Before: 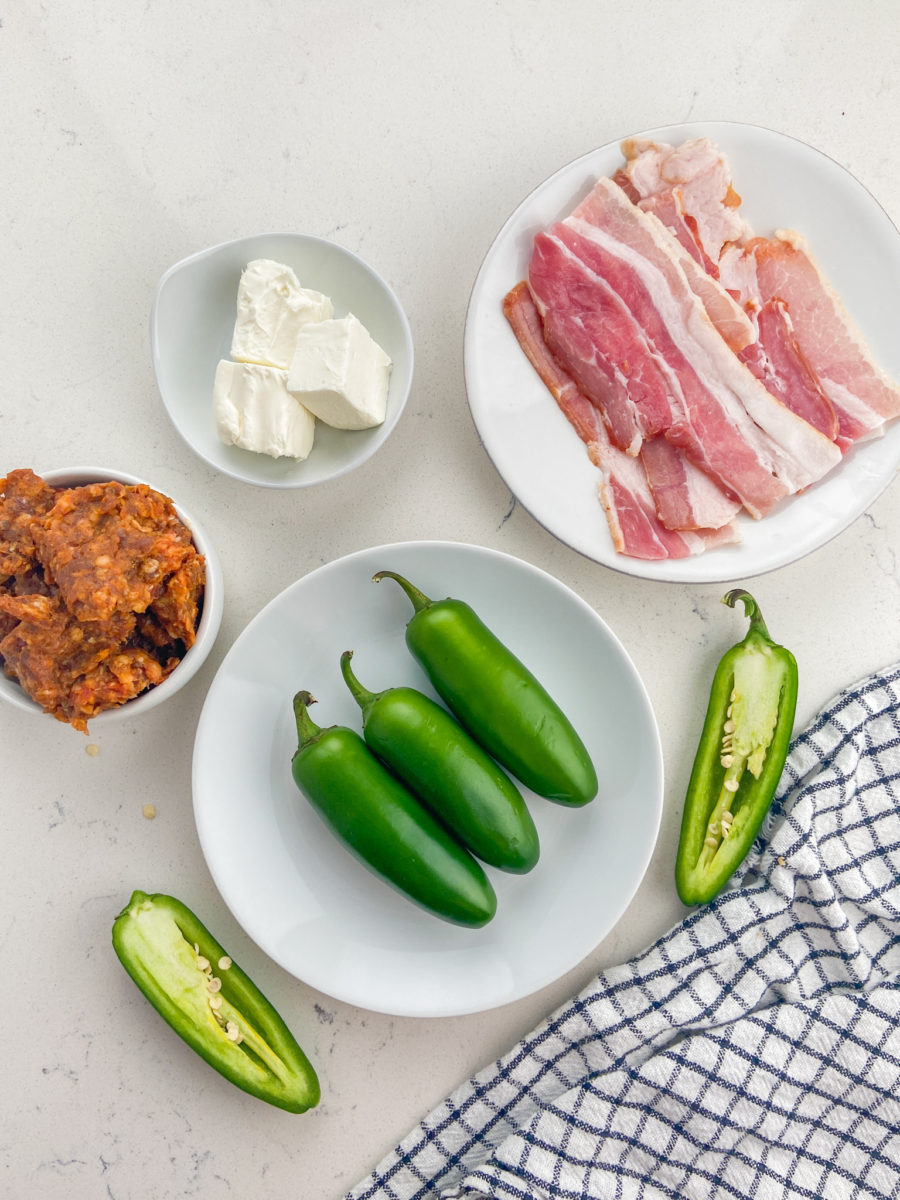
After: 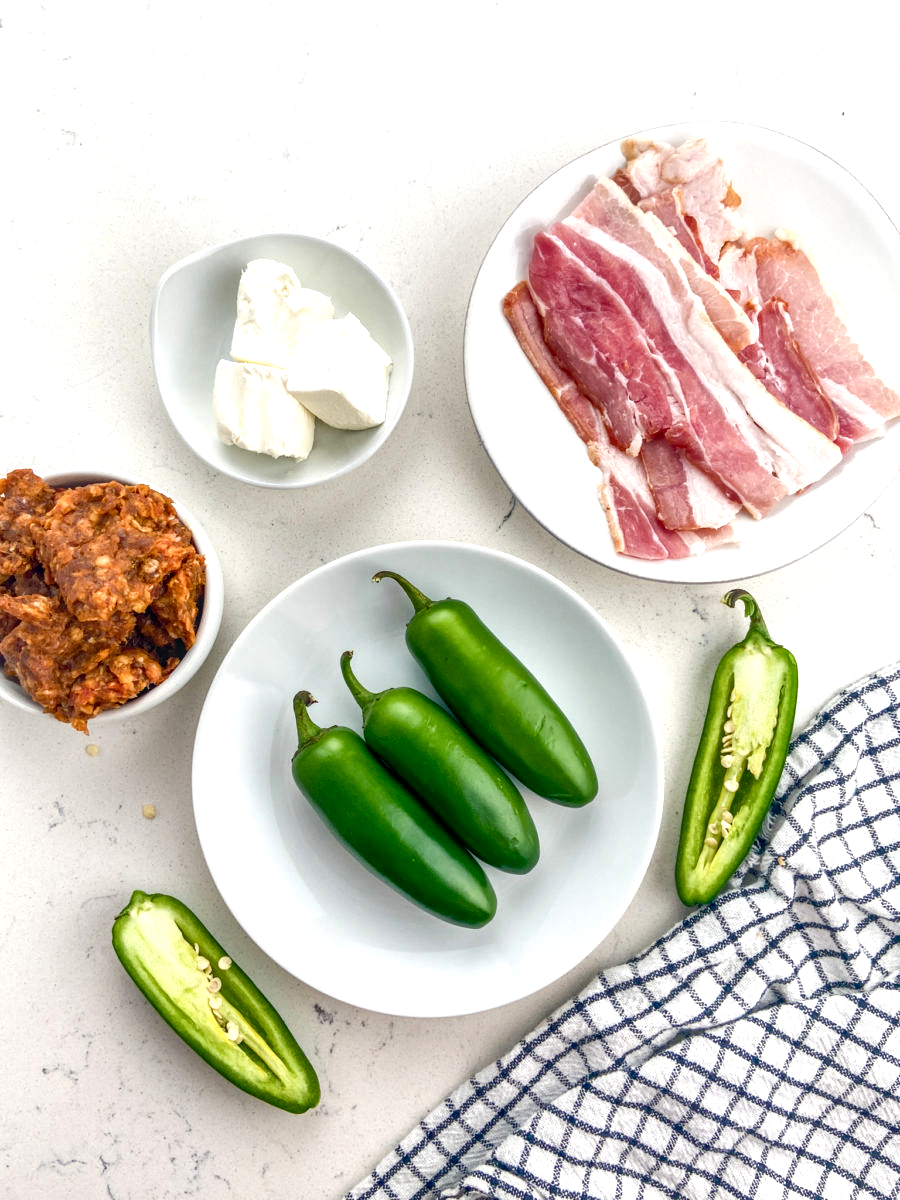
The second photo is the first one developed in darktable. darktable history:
local contrast: on, module defaults
color balance rgb: shadows lift › chroma 0.695%, shadows lift › hue 112.46°, perceptual saturation grading › global saturation 0.541%, perceptual saturation grading › highlights -25.067%, perceptual saturation grading › shadows 29.925%, perceptual brilliance grading › global brilliance 14.946%, perceptual brilliance grading › shadows -34.196%, global vibrance 20.269%
